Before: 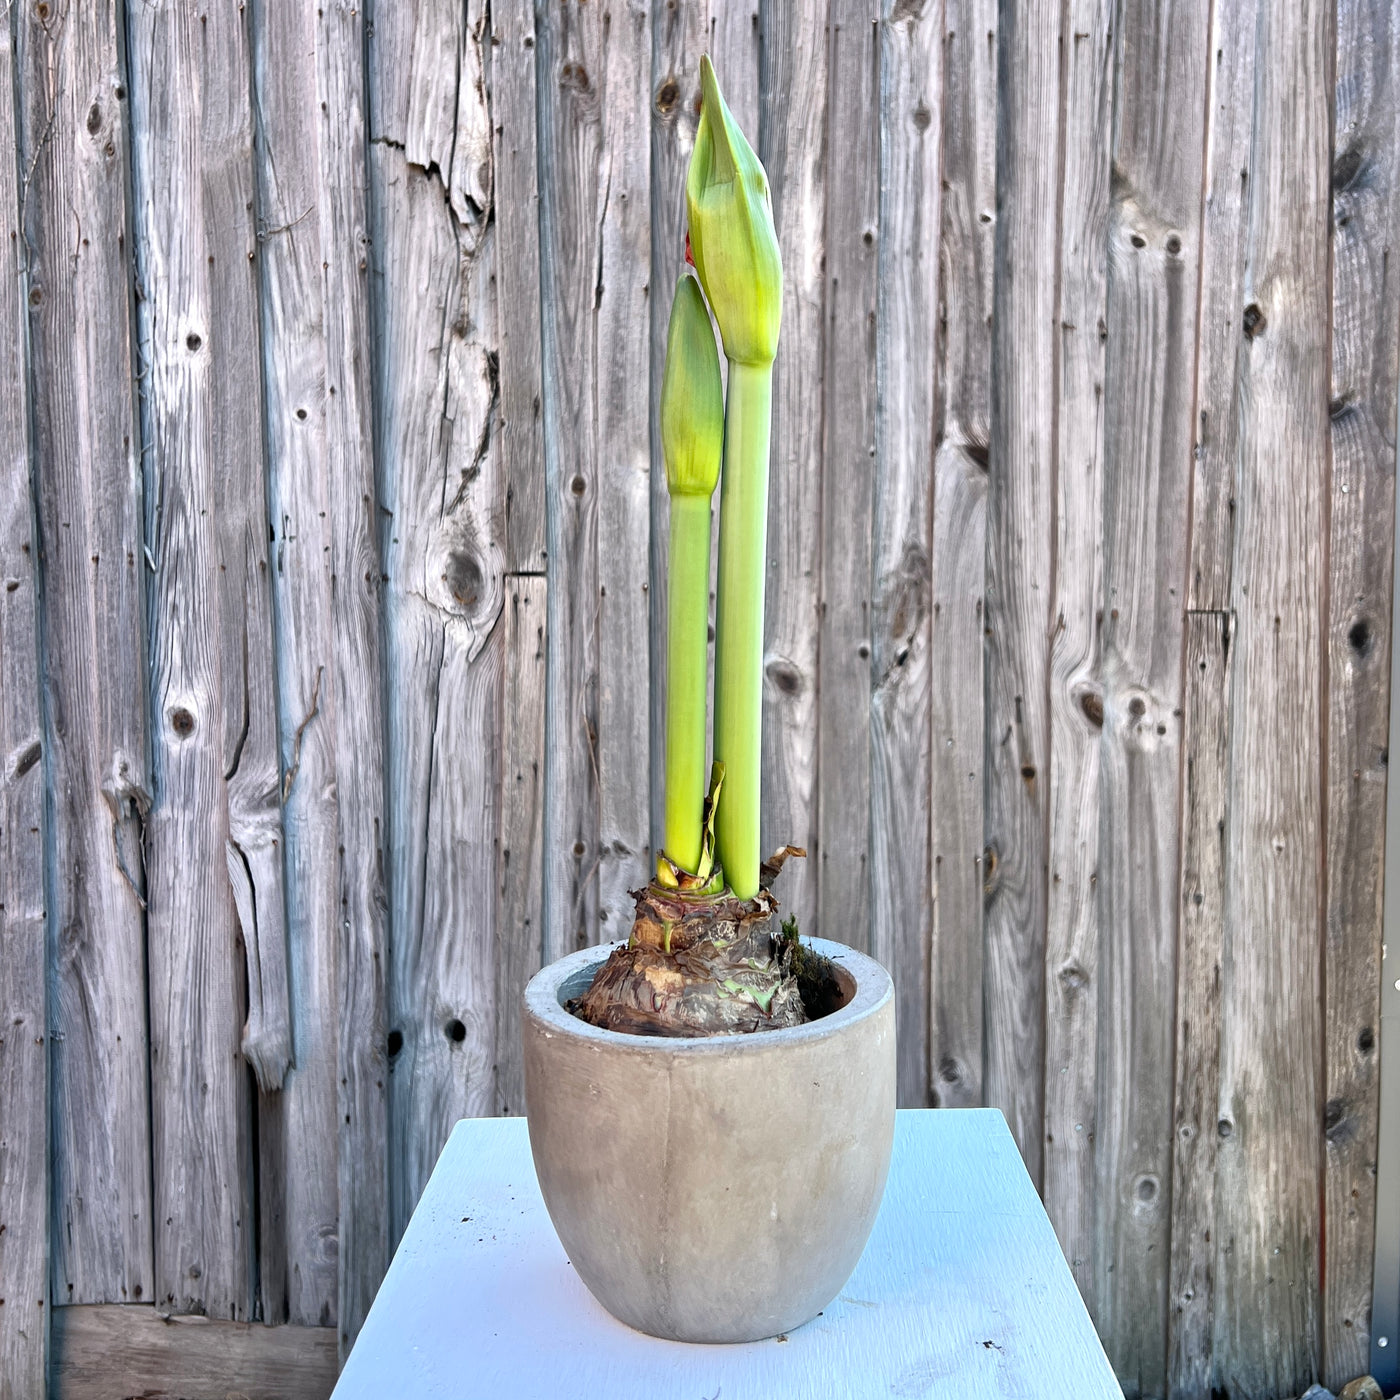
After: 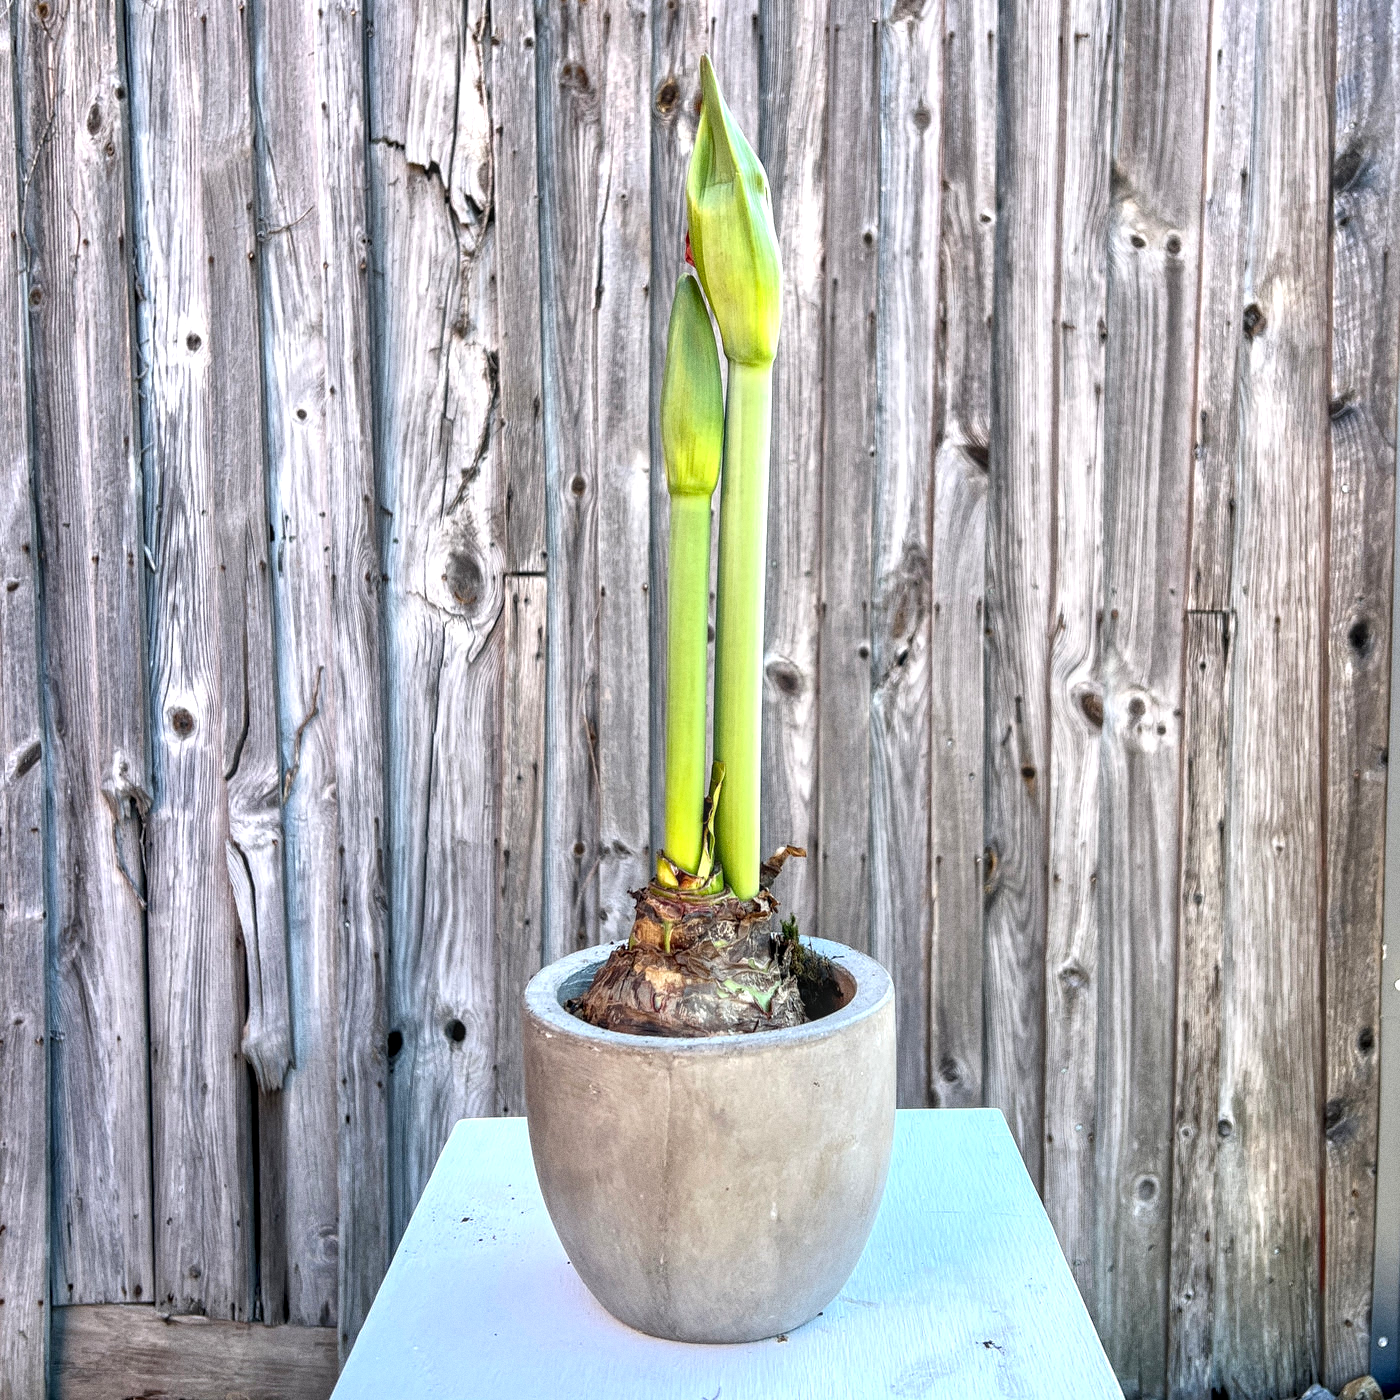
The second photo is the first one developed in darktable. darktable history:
exposure: black level correction 0, exposure 0.3 EV, compensate highlight preservation false
local contrast: highlights 25%, detail 130%
grain: coarseness 0.09 ISO
